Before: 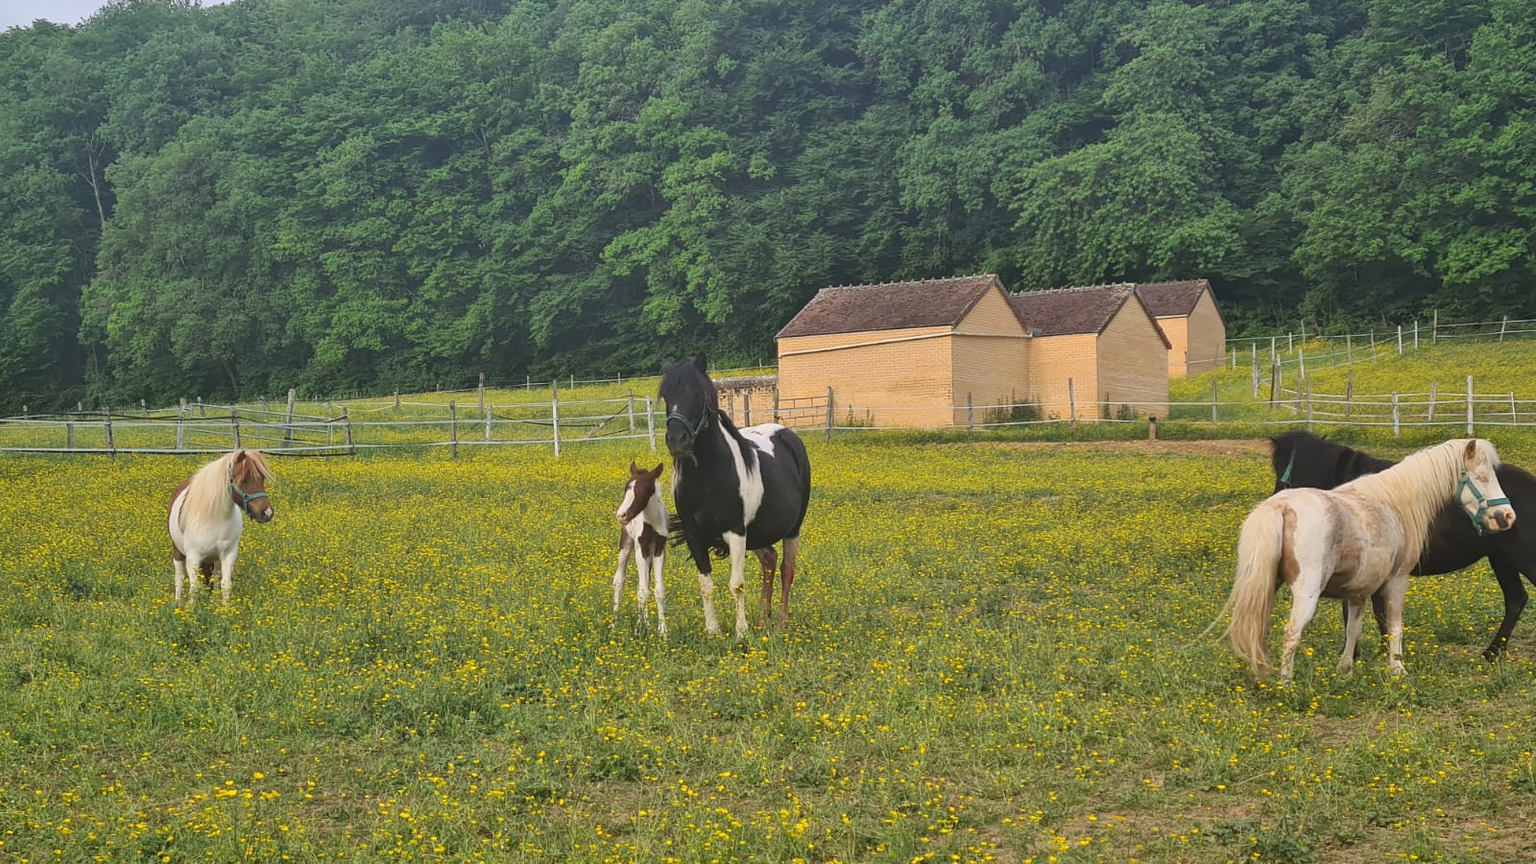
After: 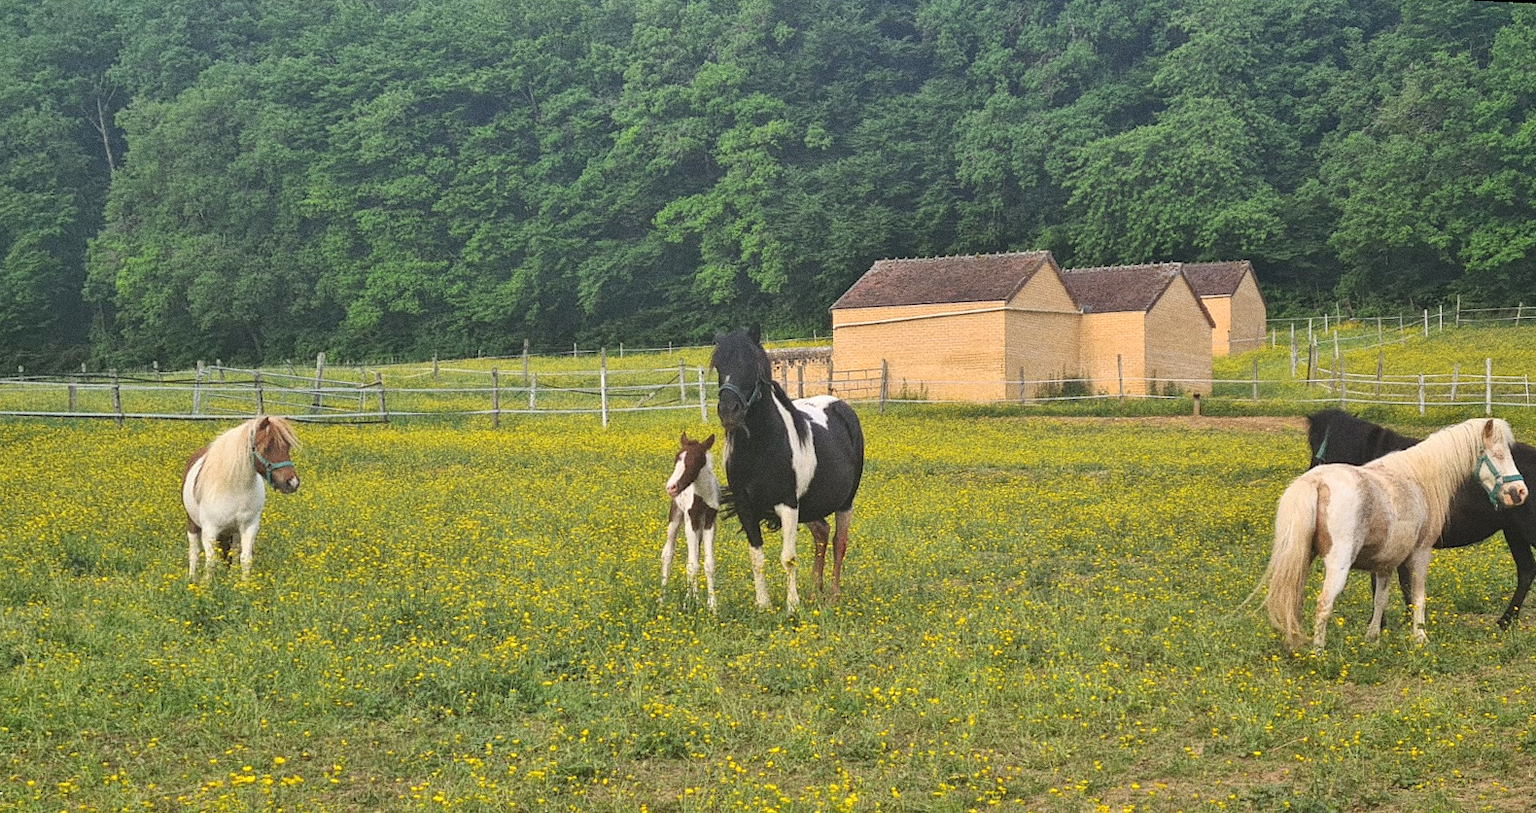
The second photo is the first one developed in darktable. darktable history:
grain: coarseness 0.09 ISO, strength 40%
exposure: exposure 0.3 EV, compensate highlight preservation false
rotate and perspective: rotation 0.679°, lens shift (horizontal) 0.136, crop left 0.009, crop right 0.991, crop top 0.078, crop bottom 0.95
